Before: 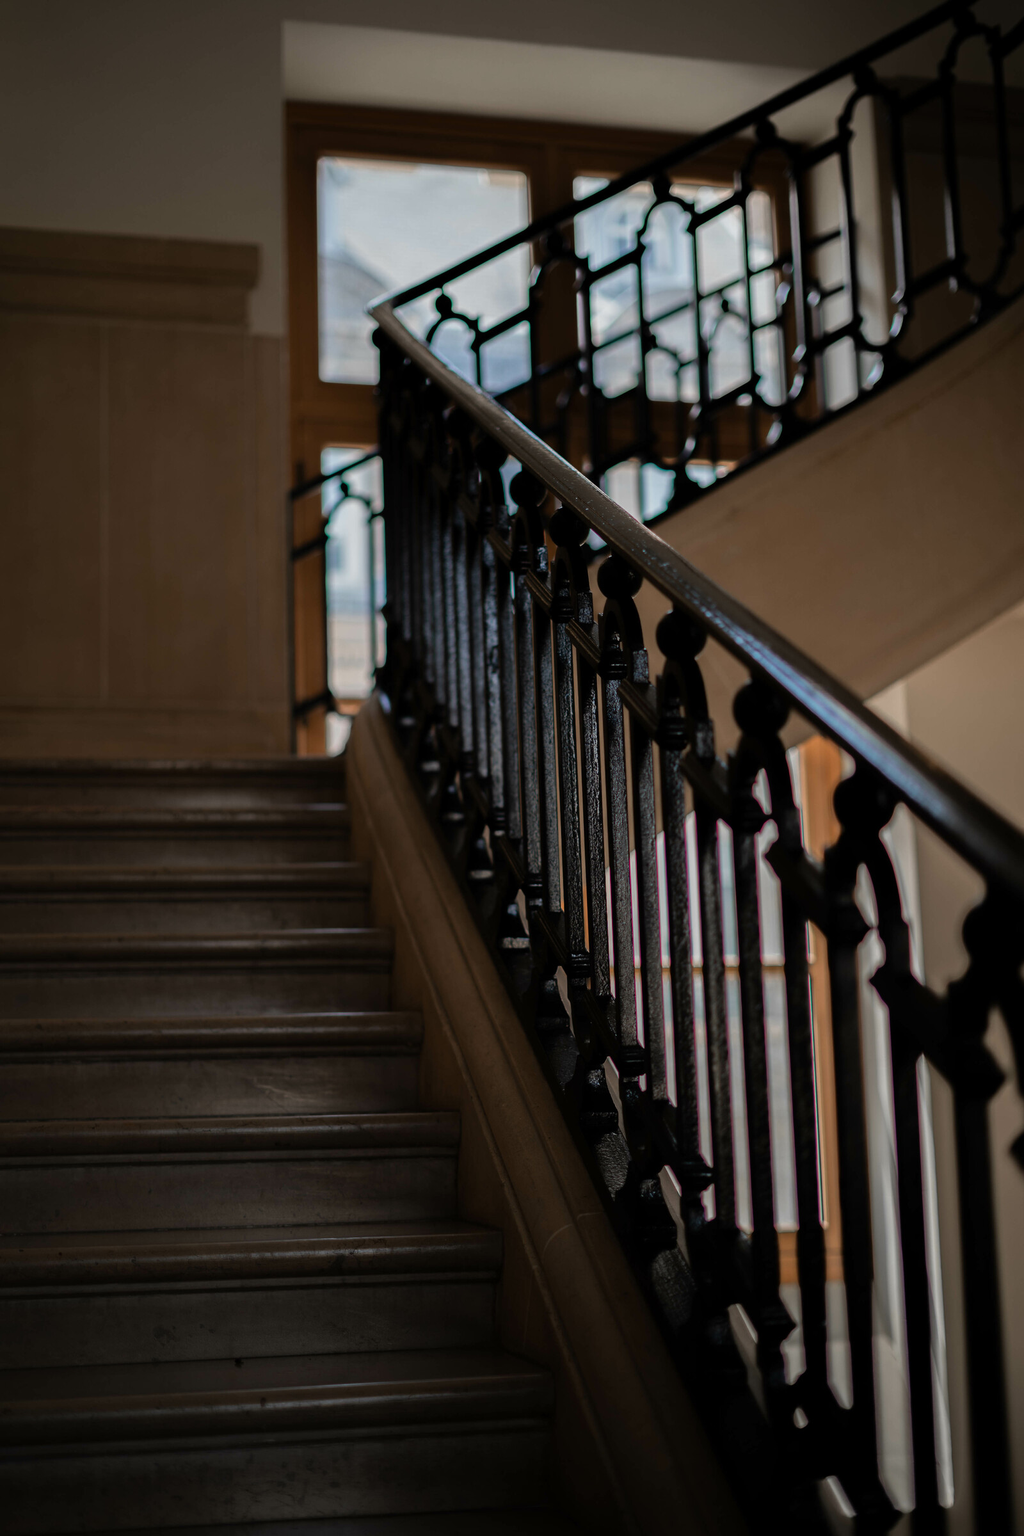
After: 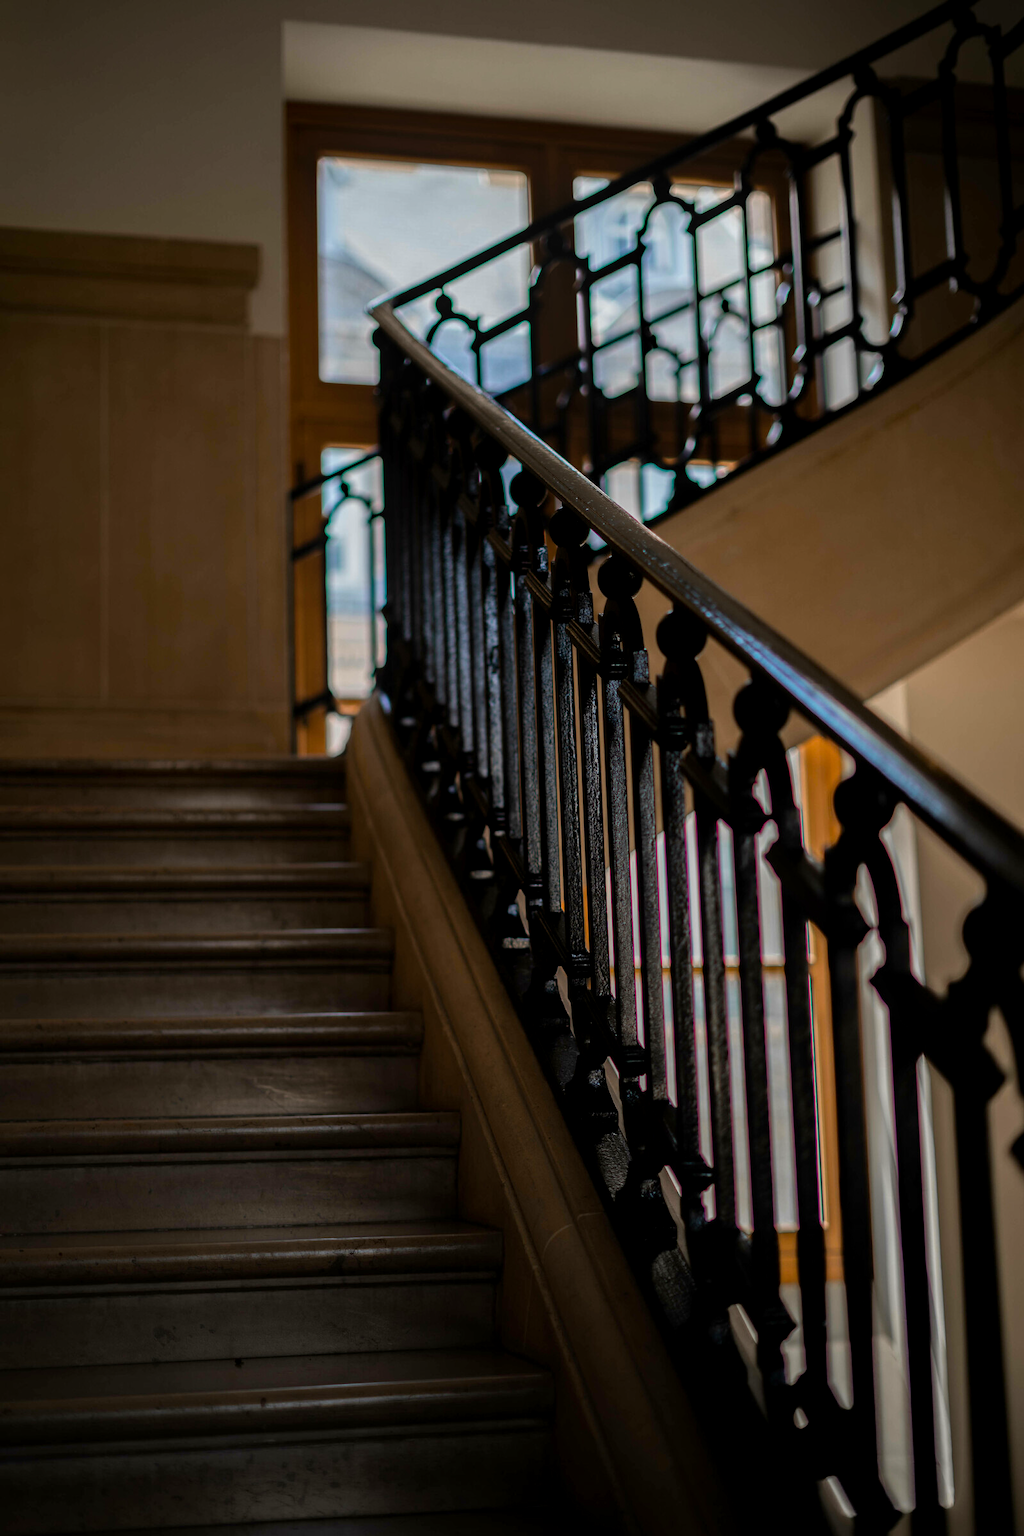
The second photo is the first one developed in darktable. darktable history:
local contrast: on, module defaults
color balance rgb: perceptual saturation grading › global saturation 30%, global vibrance 20%
